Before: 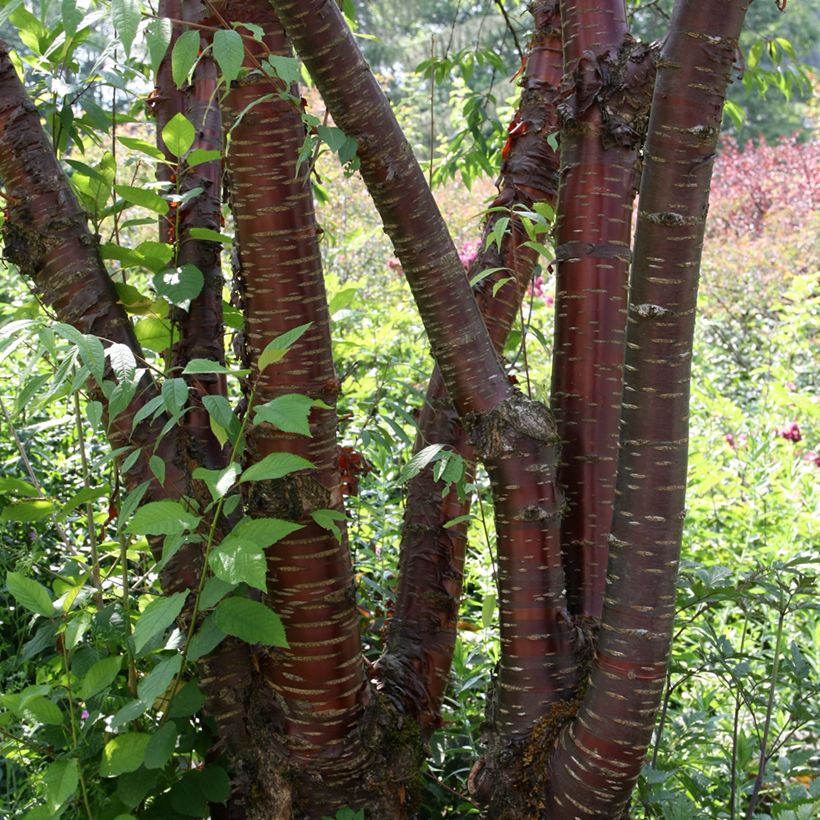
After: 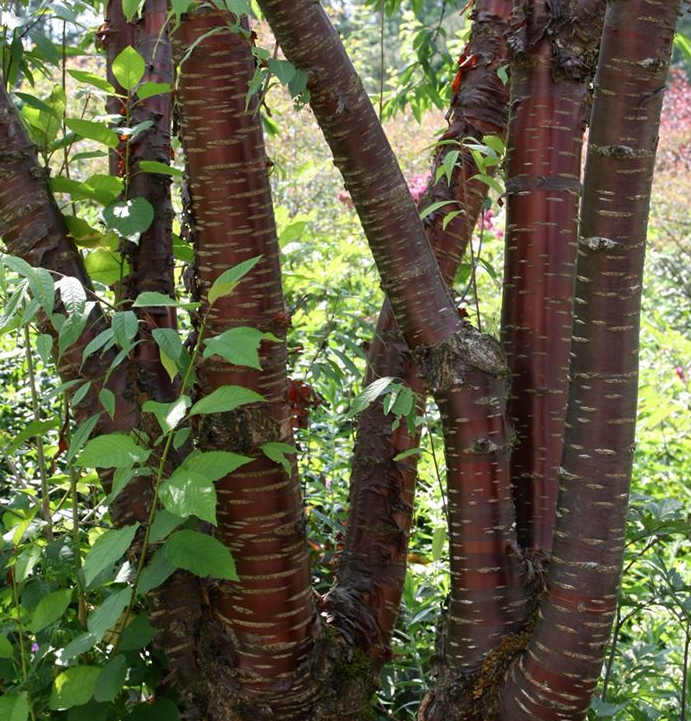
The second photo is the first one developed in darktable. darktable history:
crop: left 6.135%, top 8.272%, right 9.525%, bottom 3.795%
